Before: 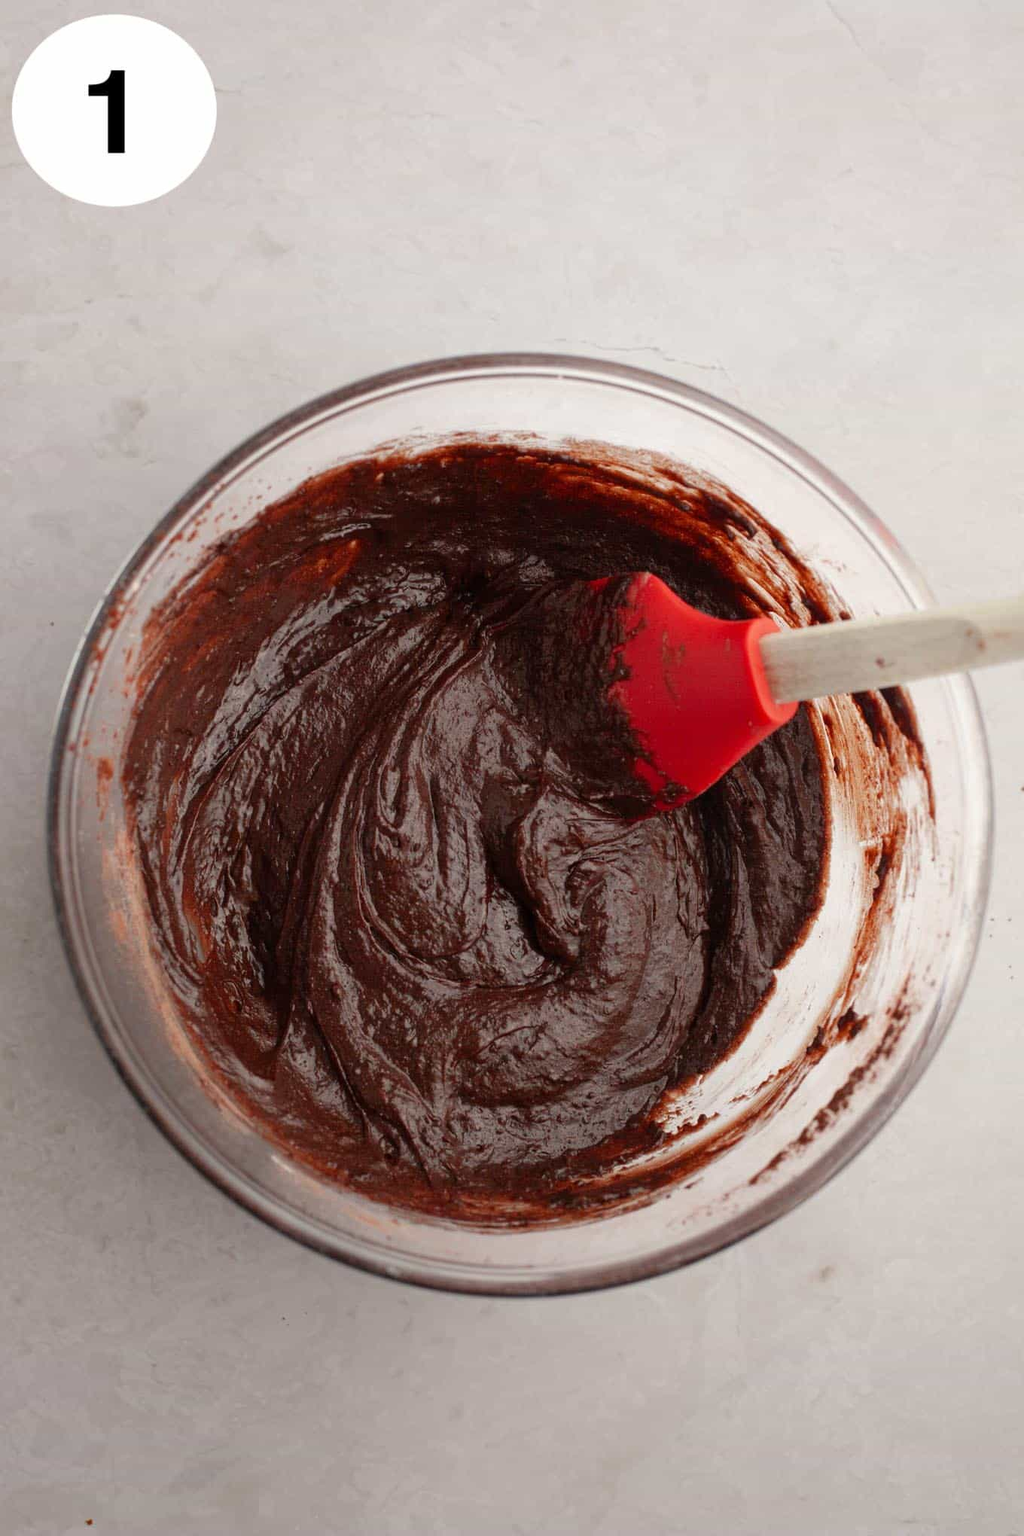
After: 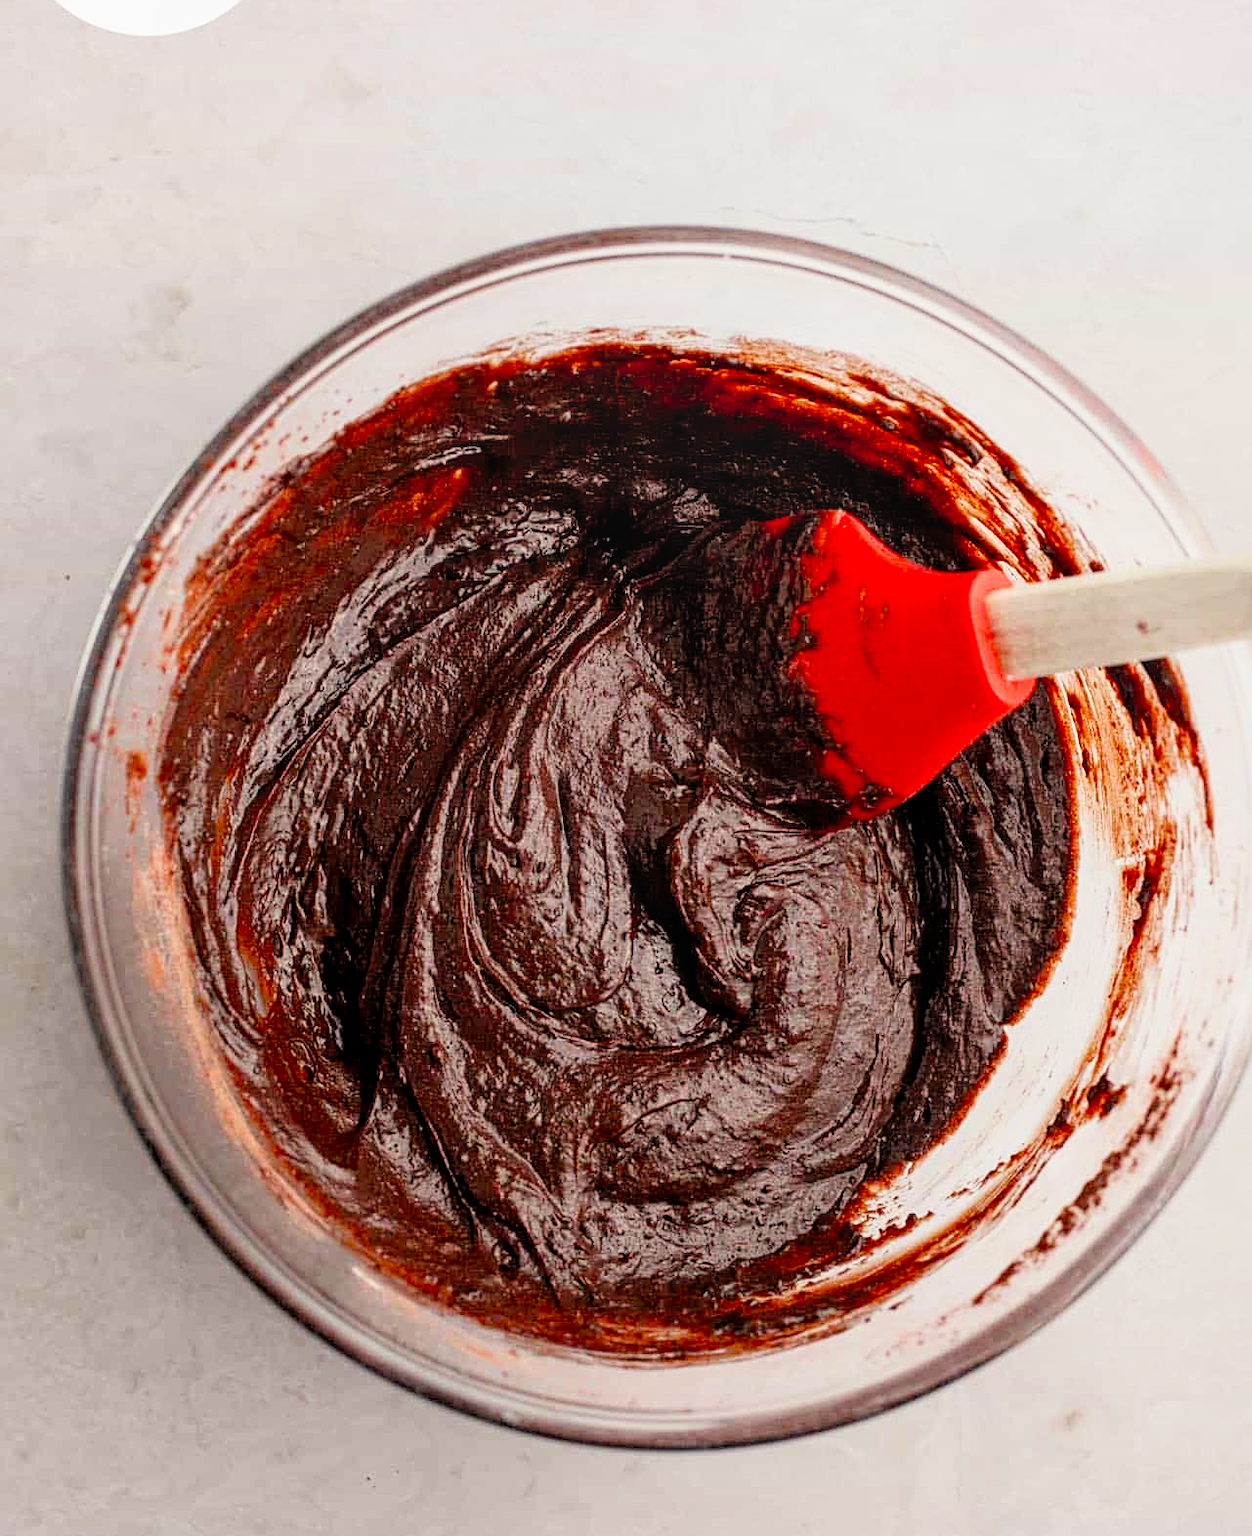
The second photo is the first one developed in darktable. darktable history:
crop and rotate: angle 0.03°, top 11.643%, right 5.651%, bottom 11.189%
exposure: exposure 0.77 EV, compensate highlight preservation false
sharpen: on, module defaults
local contrast: on, module defaults
filmic rgb: black relative exposure -7.75 EV, white relative exposure 4.4 EV, threshold 3 EV, target black luminance 0%, hardness 3.76, latitude 50.51%, contrast 1.074, highlights saturation mix 10%, shadows ↔ highlights balance -0.22%, color science v4 (2020), enable highlight reconstruction true
